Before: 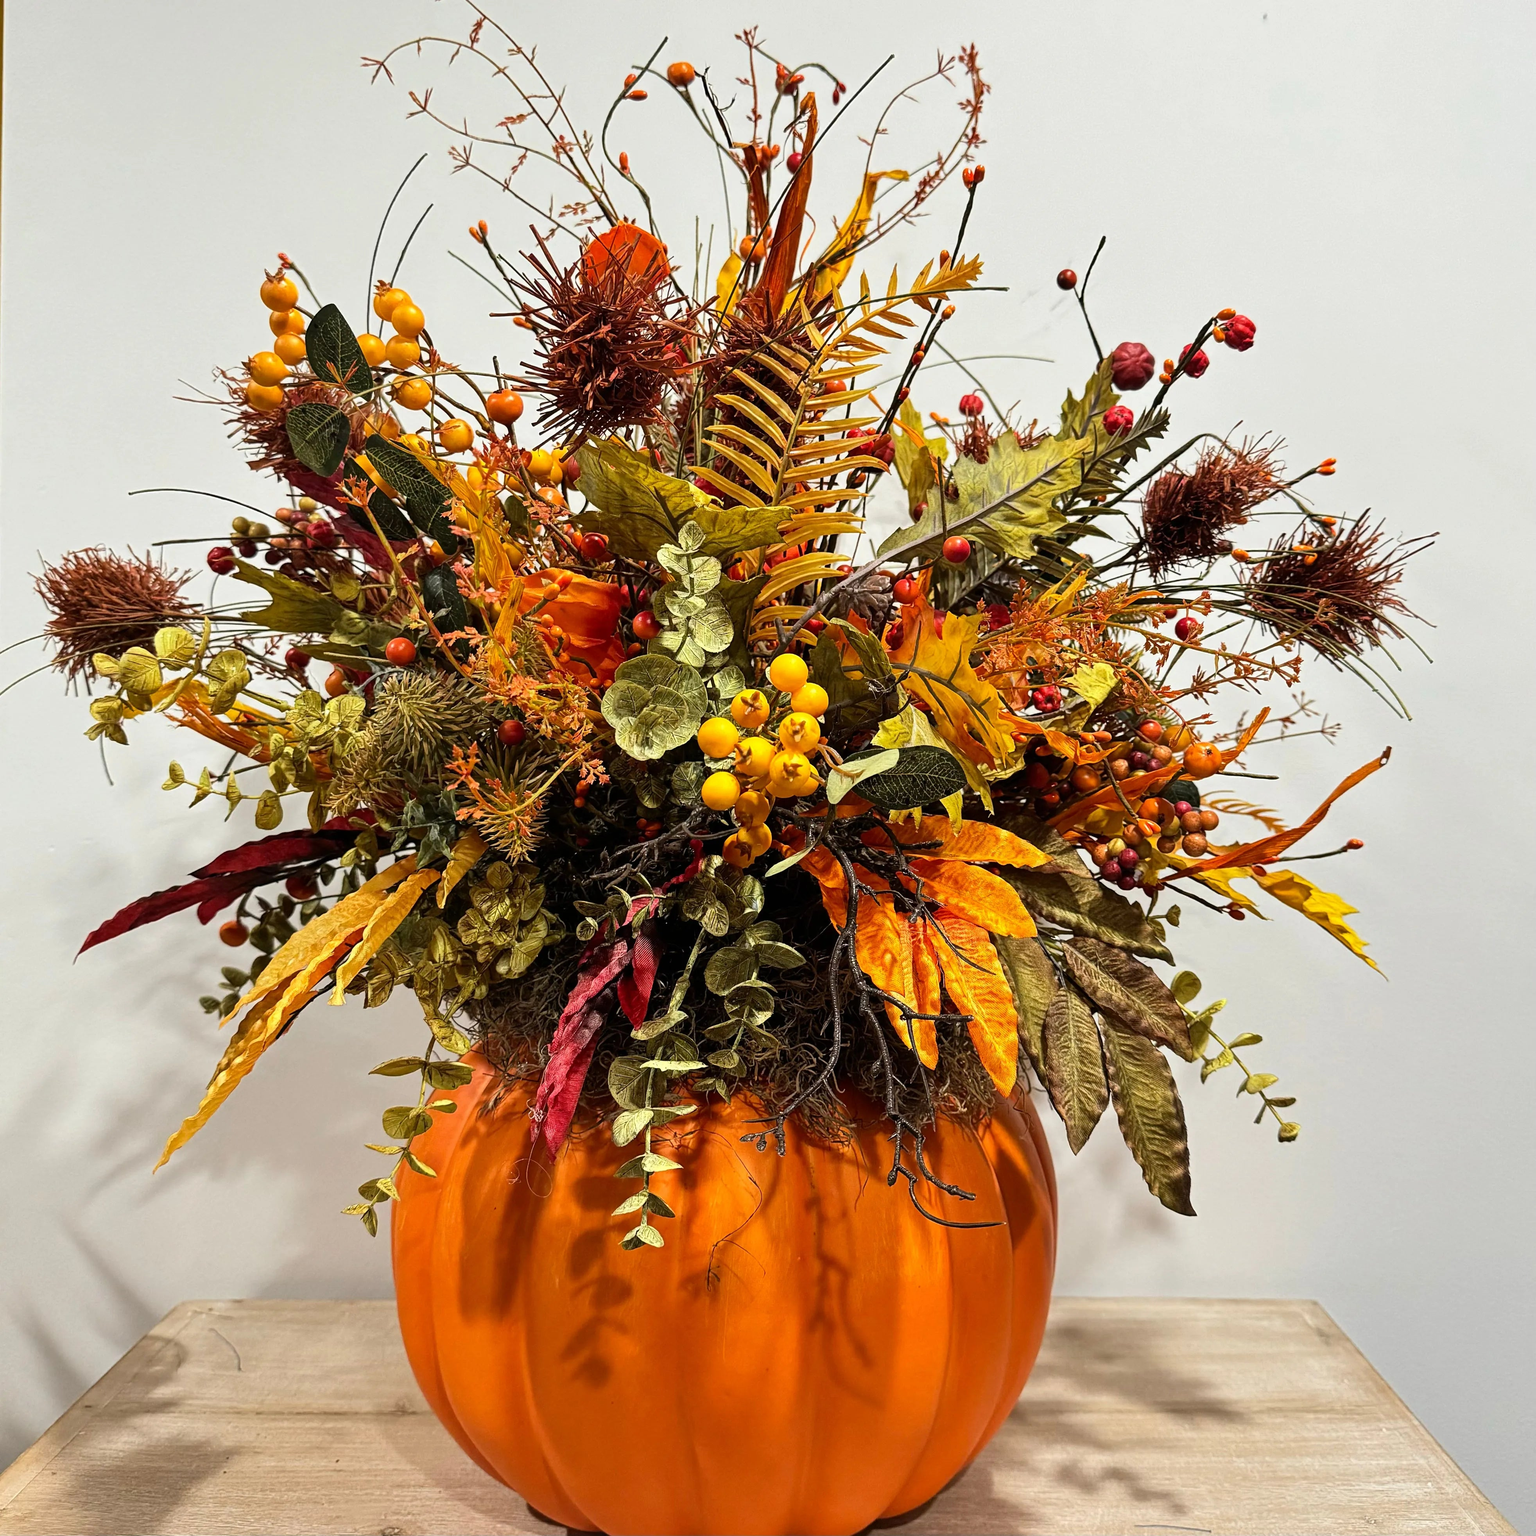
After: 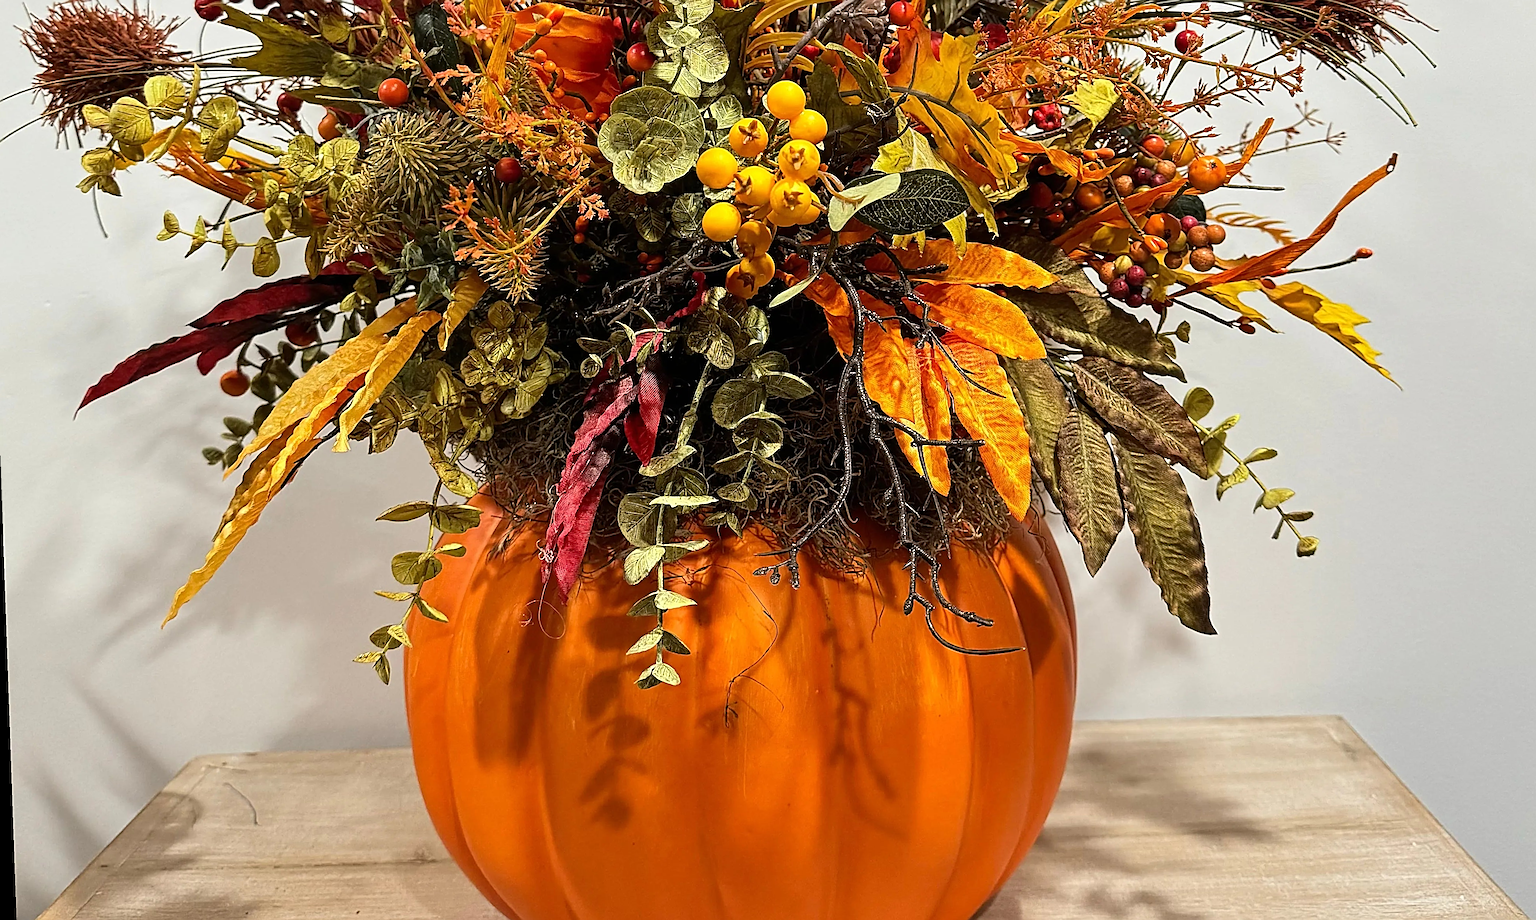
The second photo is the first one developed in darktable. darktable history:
crop and rotate: top 36.435%
rotate and perspective: rotation -2°, crop left 0.022, crop right 0.978, crop top 0.049, crop bottom 0.951
sharpen: radius 2.817, amount 0.715
